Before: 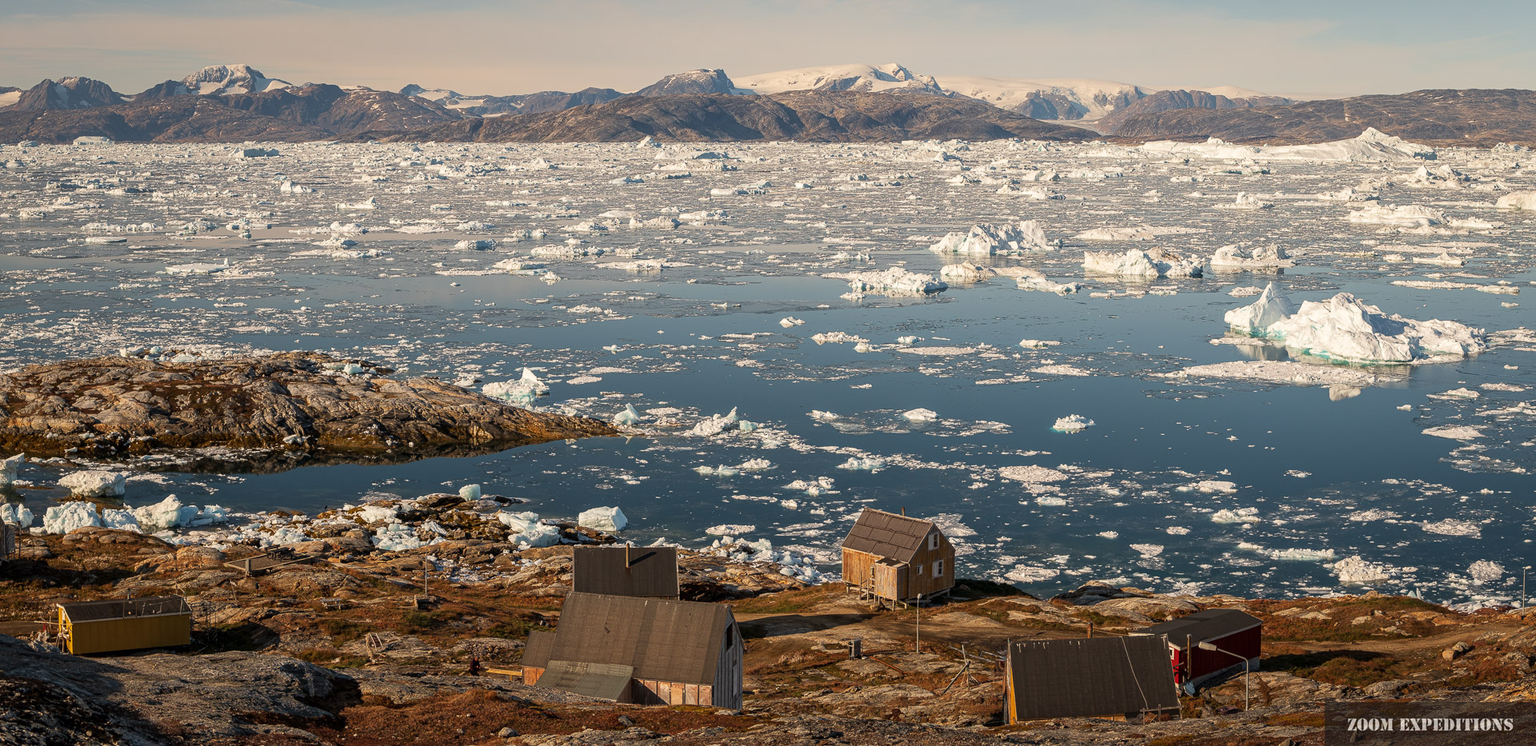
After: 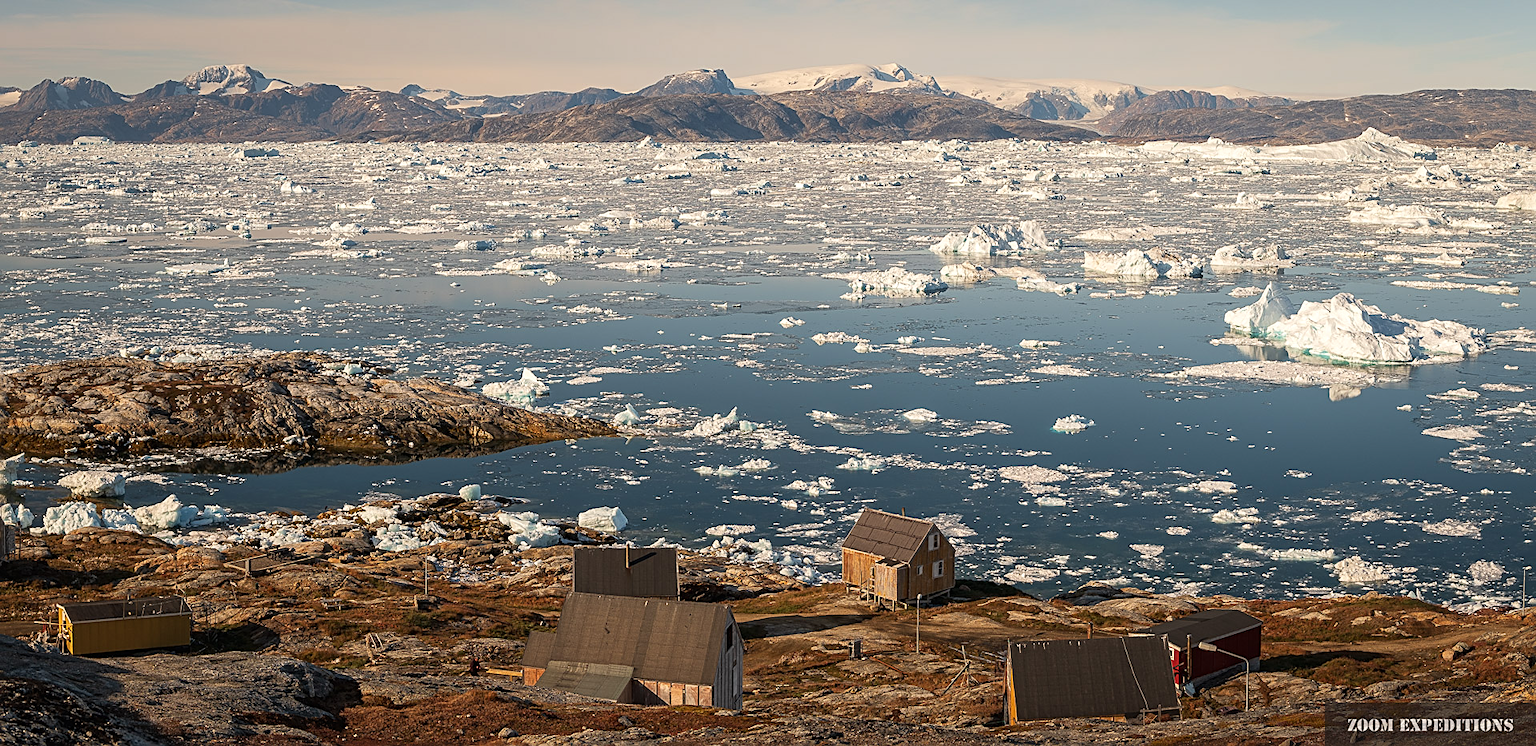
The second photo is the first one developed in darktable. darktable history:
sharpen: on, module defaults
exposure: black level correction -0.001, exposure 0.08 EV, compensate highlight preservation false
